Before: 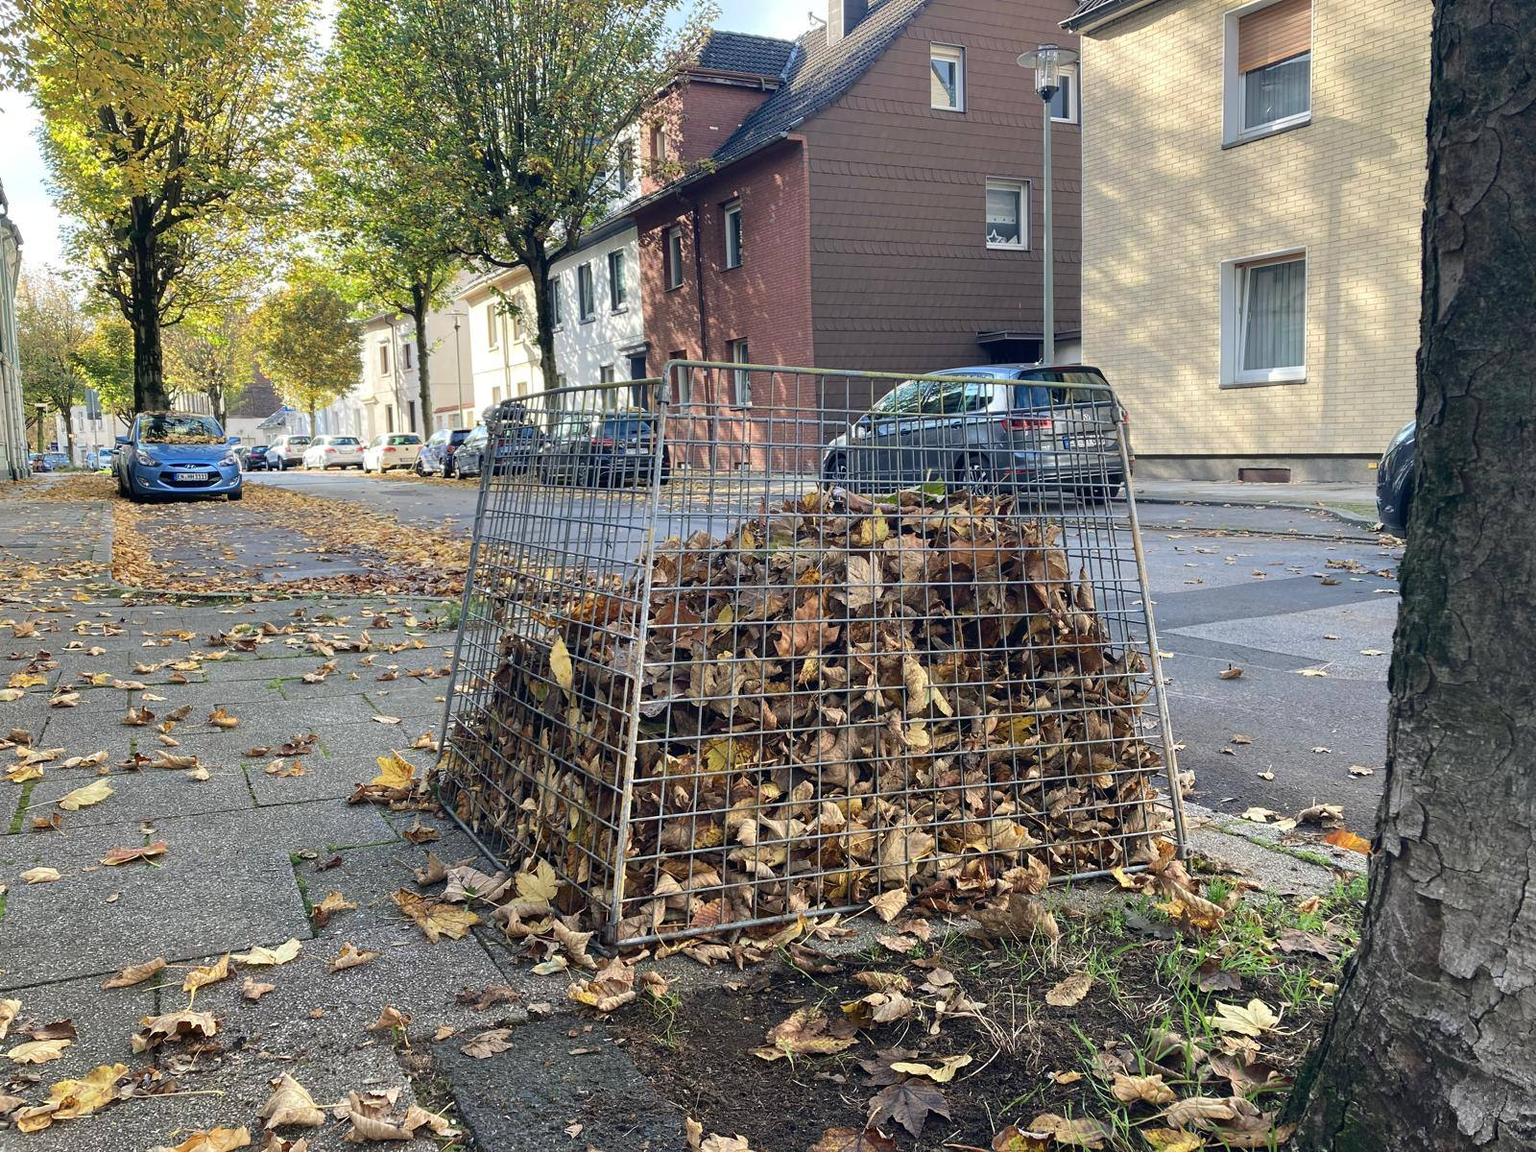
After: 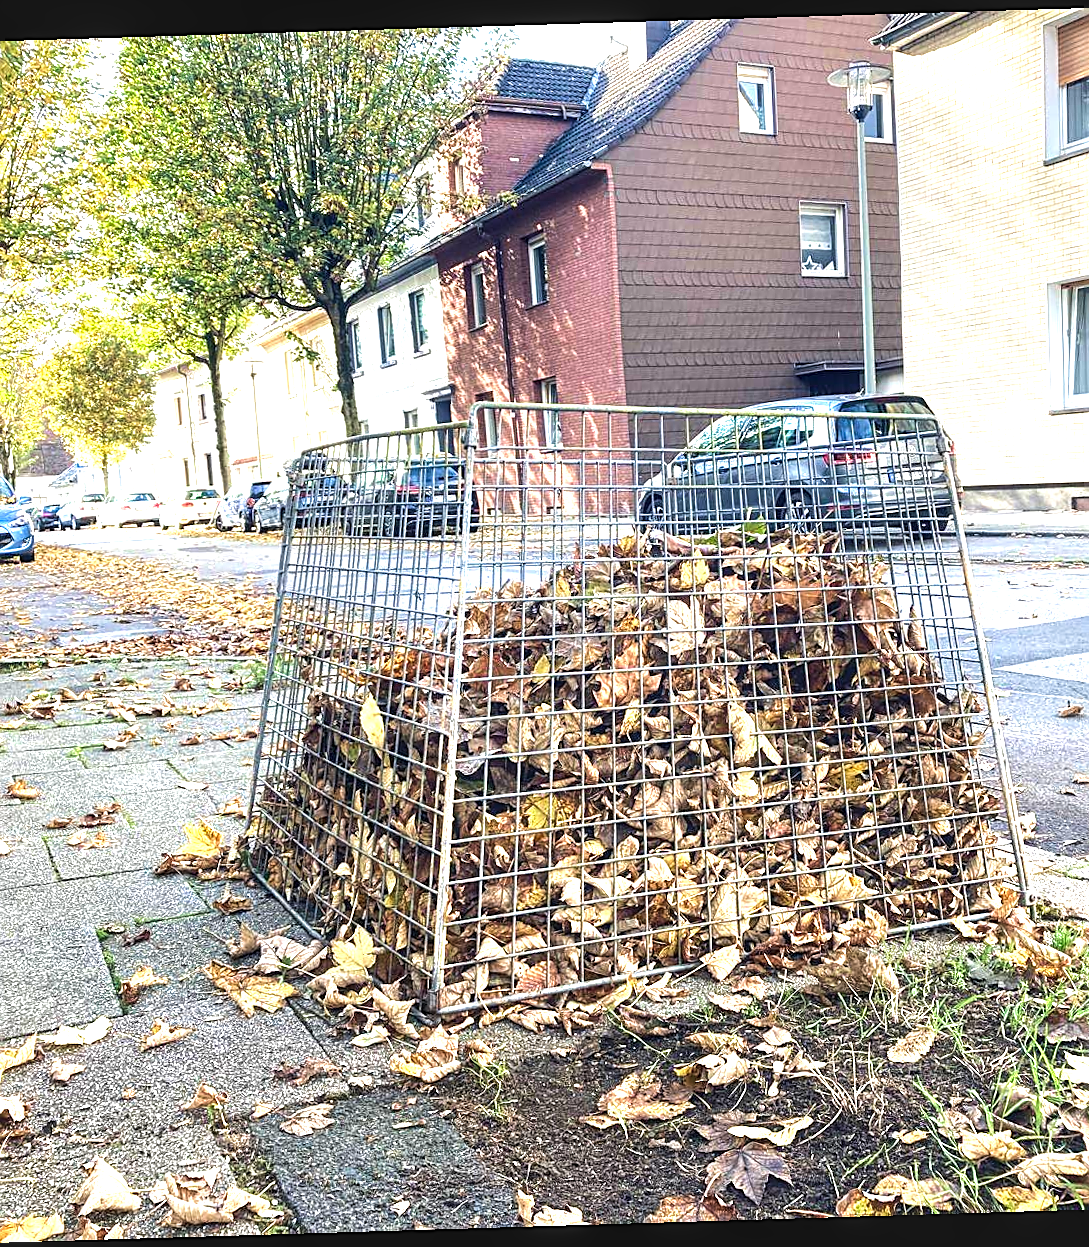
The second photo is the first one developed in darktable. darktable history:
white balance: emerald 1
rotate and perspective: rotation -1.75°, automatic cropping off
exposure: black level correction 0, exposure 1.2 EV, compensate highlight preservation false
crop and rotate: left 14.292%, right 19.041%
sharpen: on, module defaults
tone equalizer: -8 EV -0.417 EV, -7 EV -0.389 EV, -6 EV -0.333 EV, -5 EV -0.222 EV, -3 EV 0.222 EV, -2 EV 0.333 EV, -1 EV 0.389 EV, +0 EV 0.417 EV, edges refinement/feathering 500, mask exposure compensation -1.57 EV, preserve details no
local contrast: on, module defaults
velvia: on, module defaults
